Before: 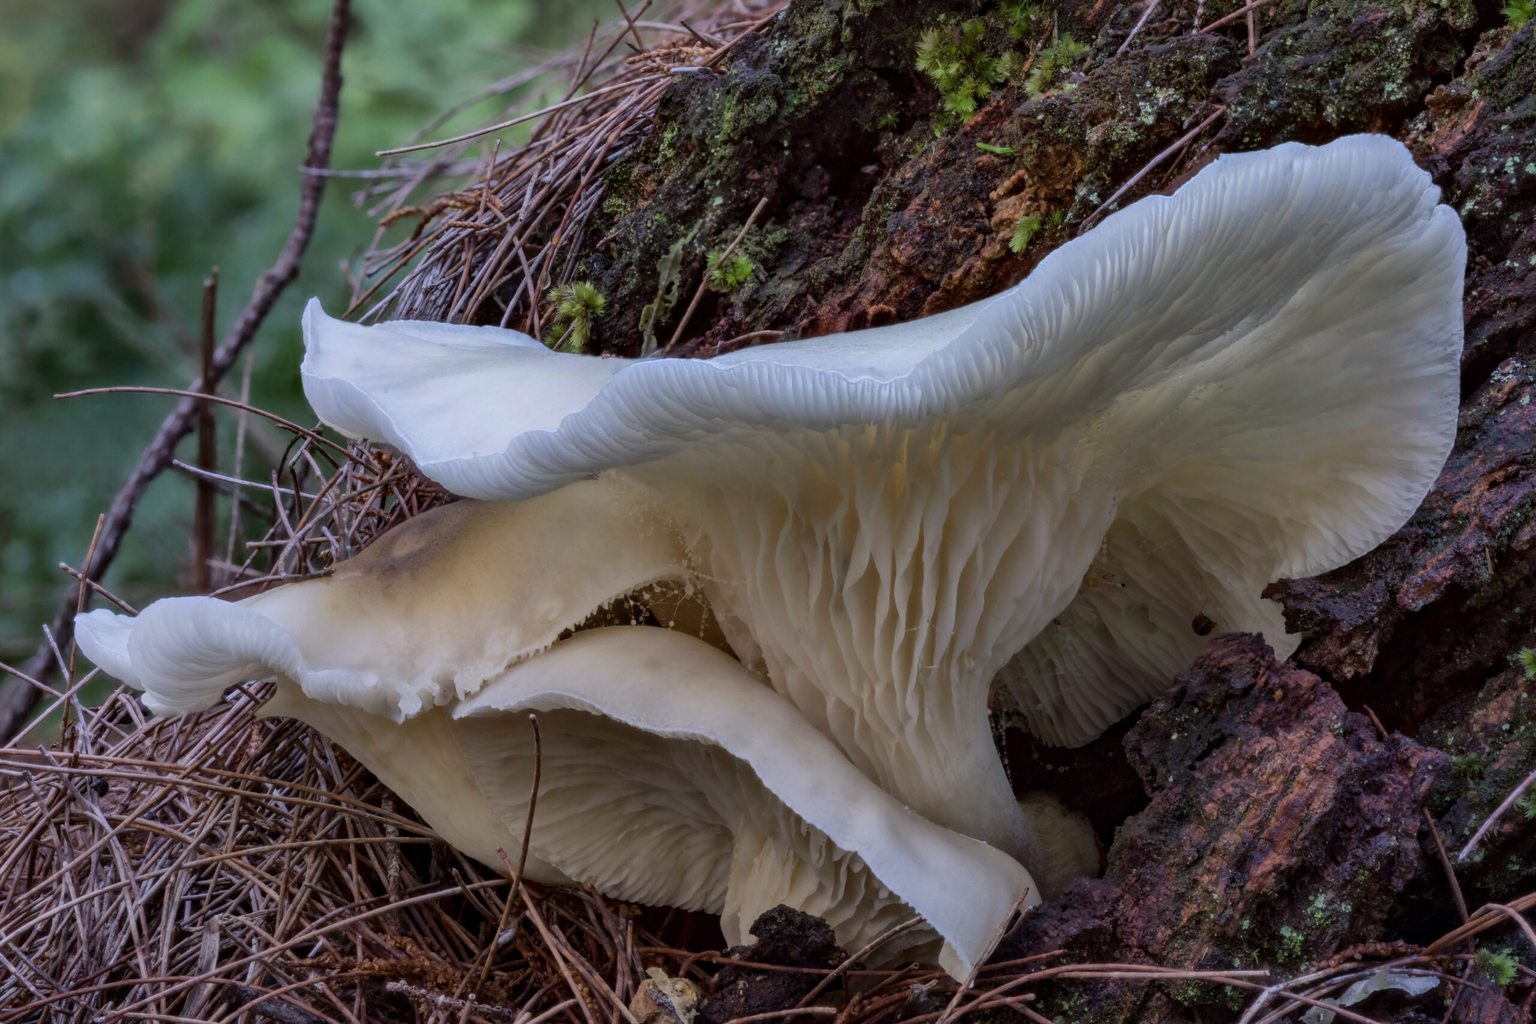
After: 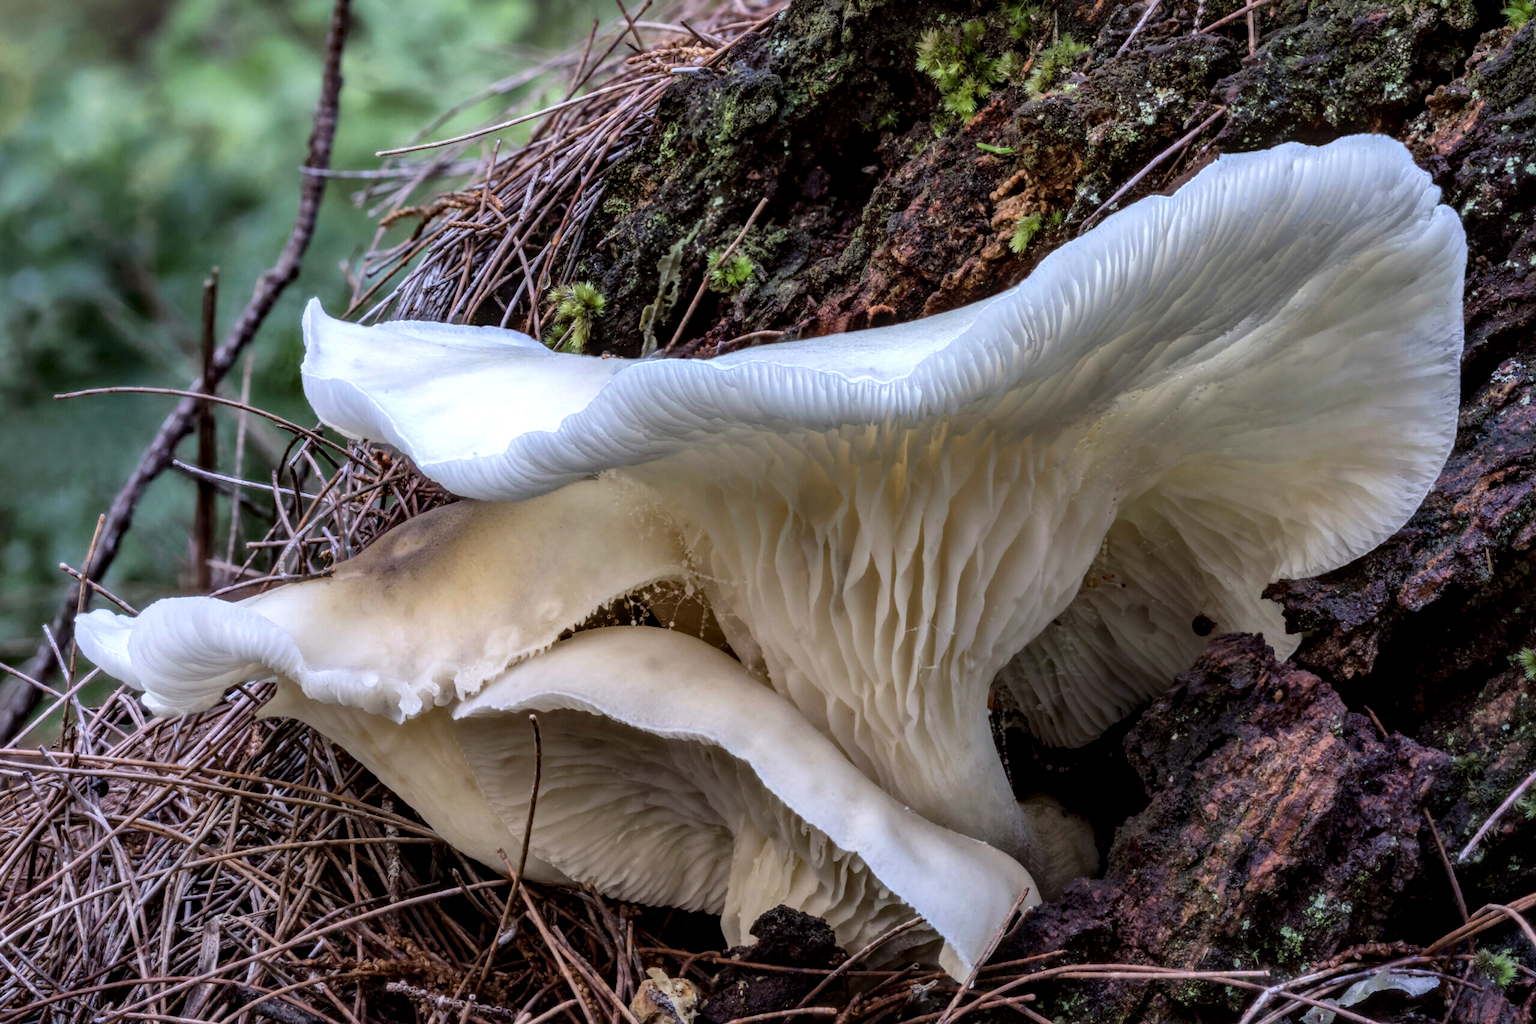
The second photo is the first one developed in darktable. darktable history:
local contrast: detail 130%
tone equalizer: -8 EV -0.759 EV, -7 EV -0.716 EV, -6 EV -0.589 EV, -5 EV -0.385 EV, -3 EV 0.404 EV, -2 EV 0.6 EV, -1 EV 0.693 EV, +0 EV 0.733 EV
